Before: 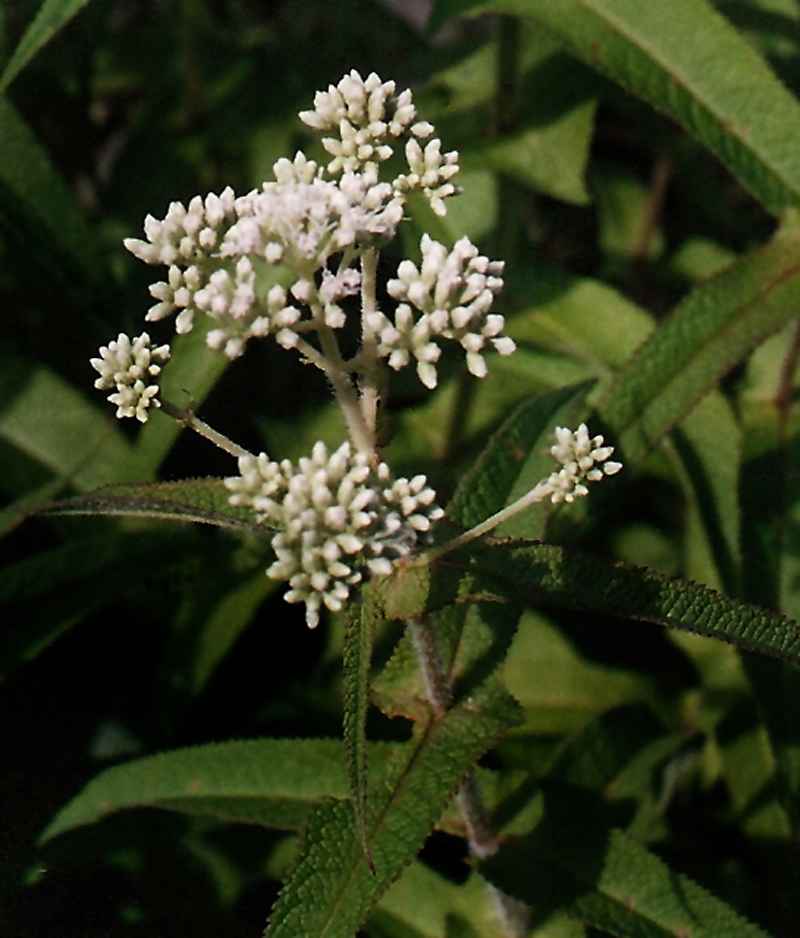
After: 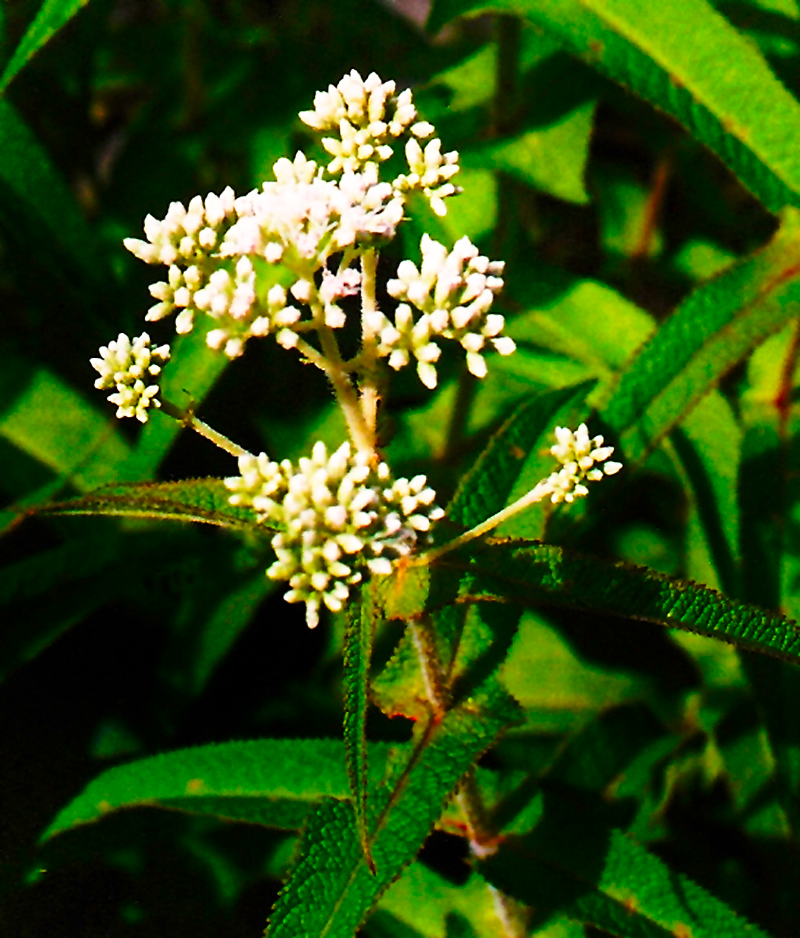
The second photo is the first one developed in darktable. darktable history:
base curve: curves: ch0 [(0, 0) (0.026, 0.03) (0.109, 0.232) (0.351, 0.748) (0.669, 0.968) (1, 1)], preserve colors none
color correction: highlights b* -0.044, saturation 2.21
